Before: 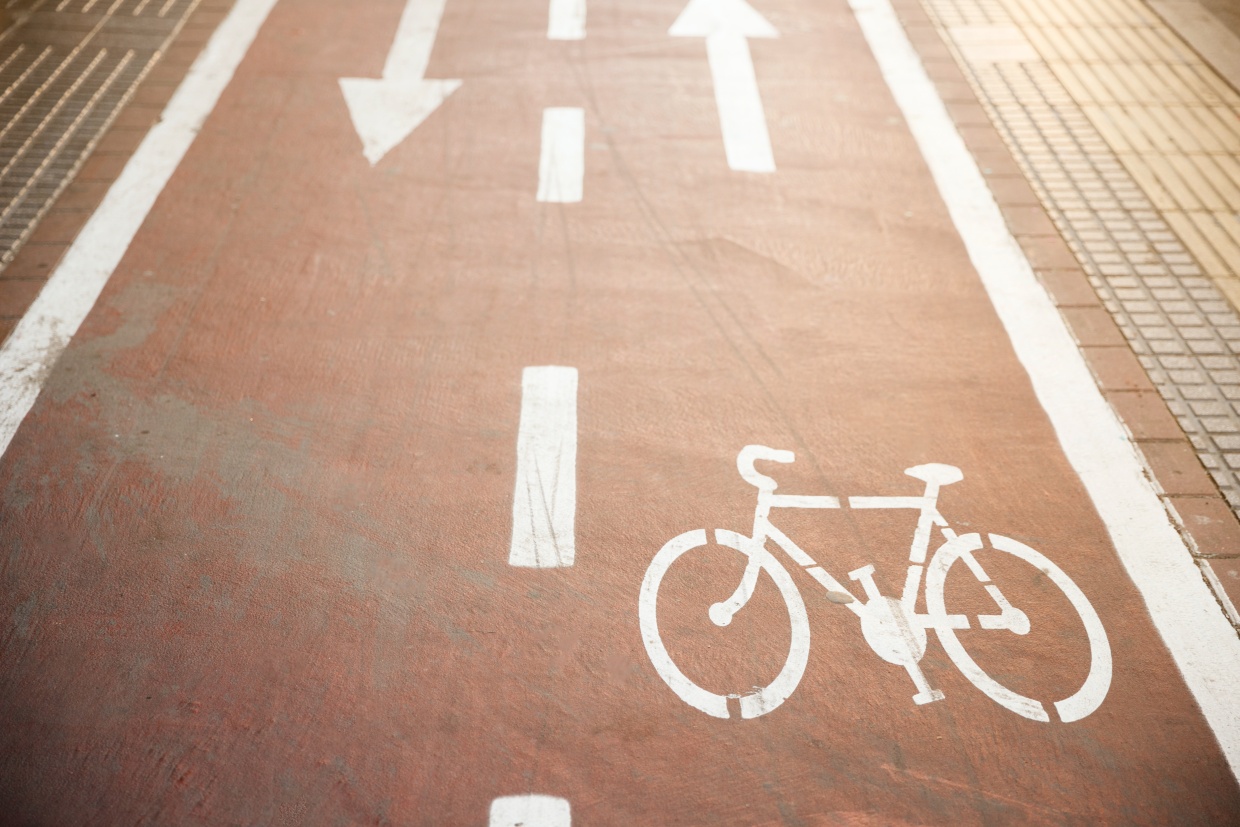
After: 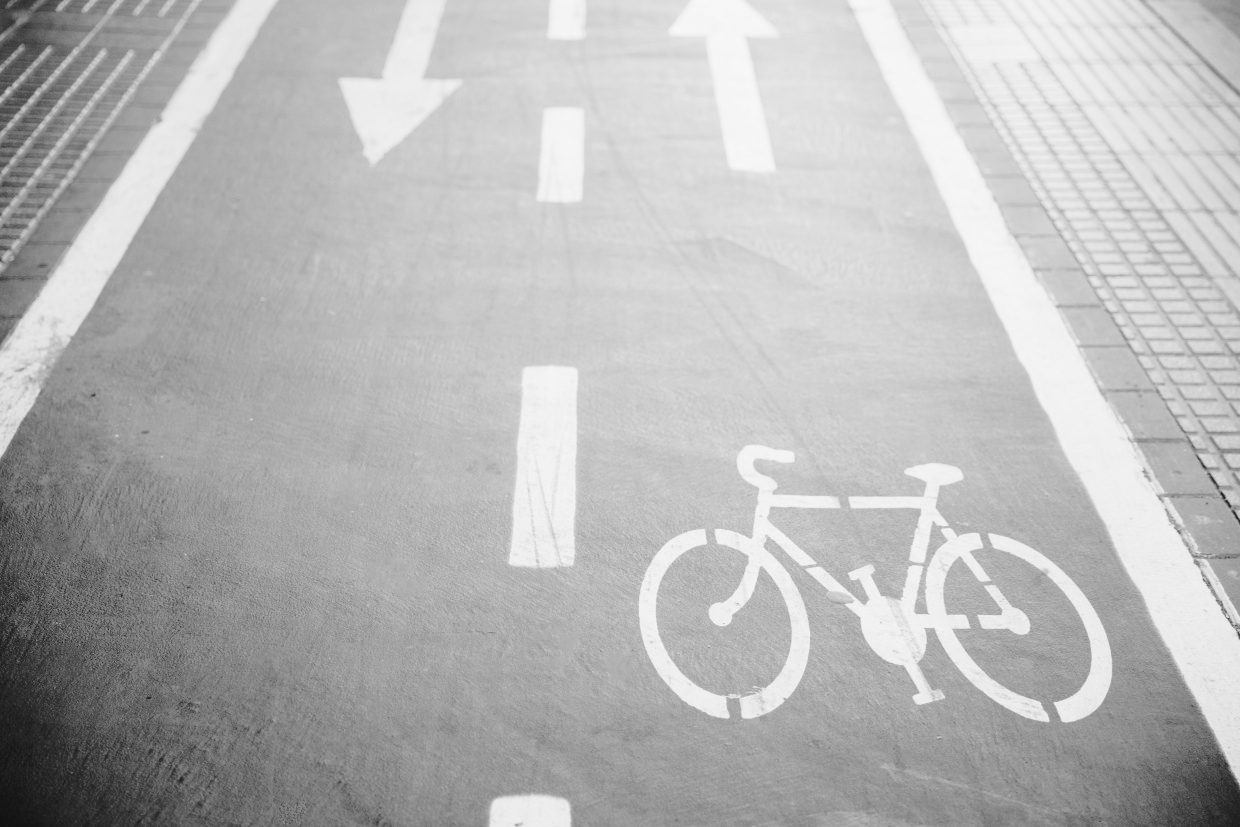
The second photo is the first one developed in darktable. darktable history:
monochrome: size 1
tone curve: curves: ch0 [(0, 0) (0.094, 0.039) (0.243, 0.155) (0.411, 0.482) (0.479, 0.583) (0.654, 0.742) (0.793, 0.851) (0.994, 0.974)]; ch1 [(0, 0) (0.161, 0.092) (0.35, 0.33) (0.392, 0.392) (0.456, 0.456) (0.505, 0.502) (0.537, 0.518) (0.553, 0.53) (0.573, 0.569) (0.718, 0.718) (1, 1)]; ch2 [(0, 0) (0.346, 0.362) (0.411, 0.412) (0.502, 0.502) (0.531, 0.521) (0.576, 0.553) (0.615, 0.621) (1, 1)], color space Lab, independent channels, preserve colors none
